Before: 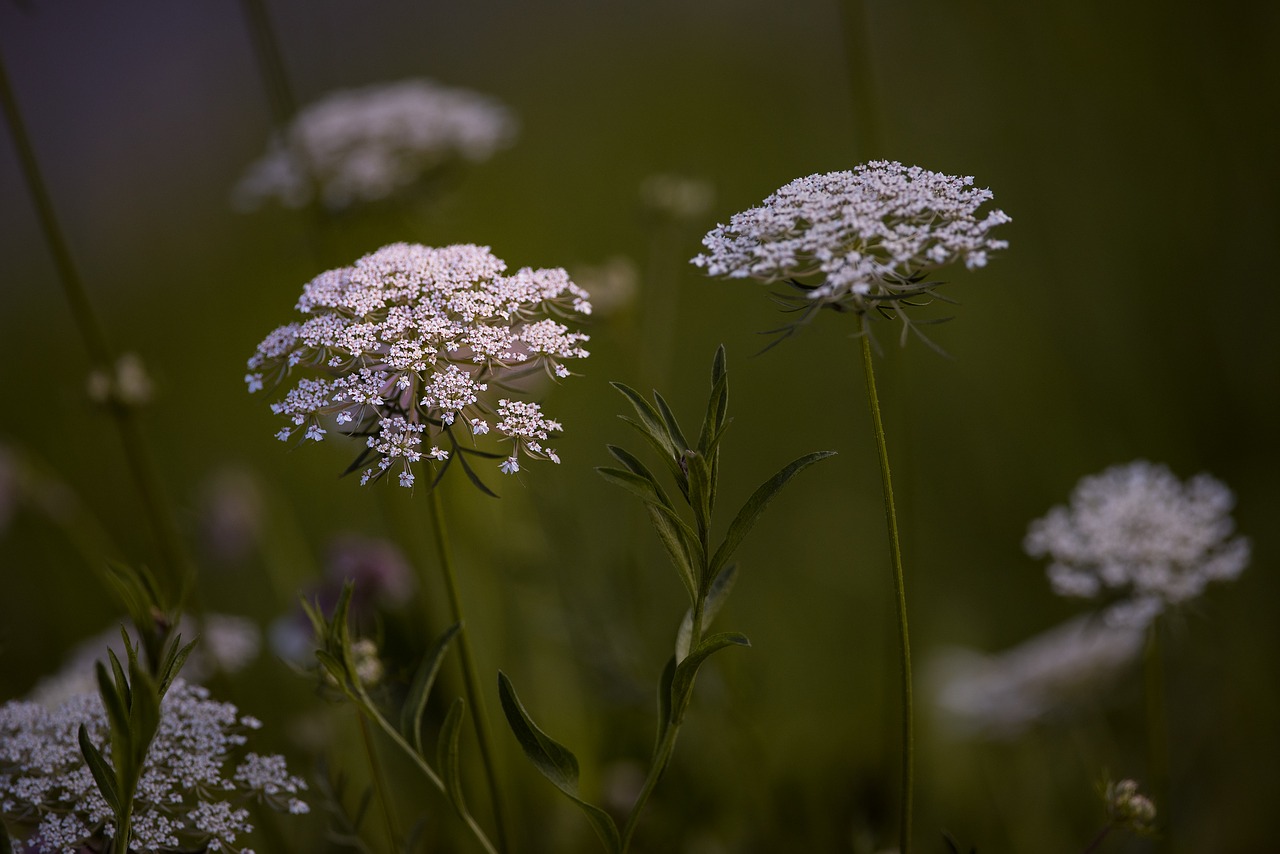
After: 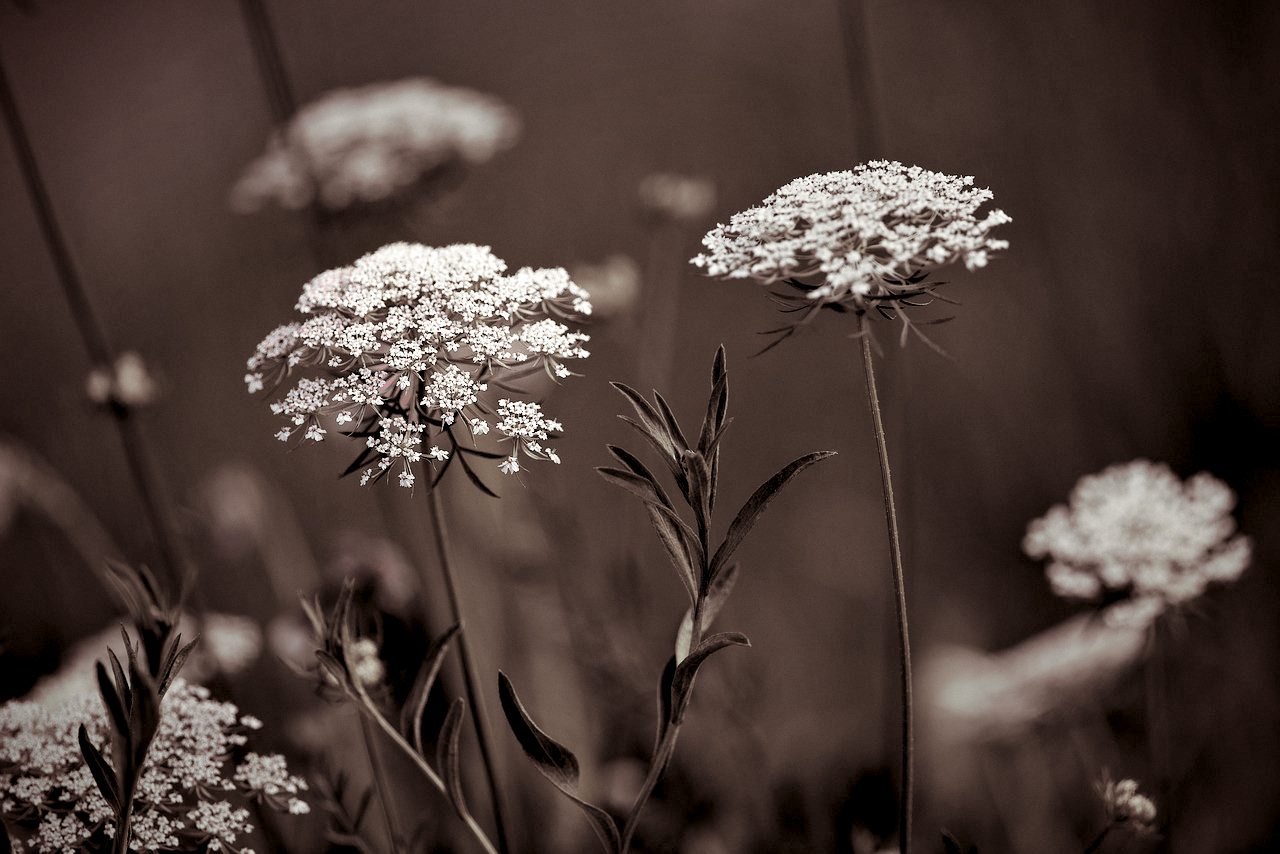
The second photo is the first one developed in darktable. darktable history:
exposure: exposure 0.2 EV, compensate highlight preservation false
shadows and highlights: shadows 32, highlights -32, soften with gaussian
tone curve: curves: ch0 [(0, 0) (0.004, 0.001) (0.133, 0.112) (0.325, 0.362) (0.832, 0.893) (1, 1)], color space Lab, linked channels, preserve colors none
contrast brightness saturation: brightness 0.18, saturation -0.5
vignetting: fall-off start 88.53%, fall-off radius 44.2%, saturation 0.376, width/height ratio 1.161
levels: levels [0.116, 0.574, 1]
color zones: curves: ch1 [(0, 0.831) (0.08, 0.771) (0.157, 0.268) (0.241, 0.207) (0.562, -0.005) (0.714, -0.013) (0.876, 0.01) (1, 0.831)]
split-toning: shadows › saturation 0.24, highlights › hue 54°, highlights › saturation 0.24
contrast equalizer: octaves 7, y [[0.528, 0.548, 0.563, 0.562, 0.546, 0.526], [0.55 ×6], [0 ×6], [0 ×6], [0 ×6]]
color correction: highlights a* -5.94, highlights b* 9.48, shadows a* 10.12, shadows b* 23.94
